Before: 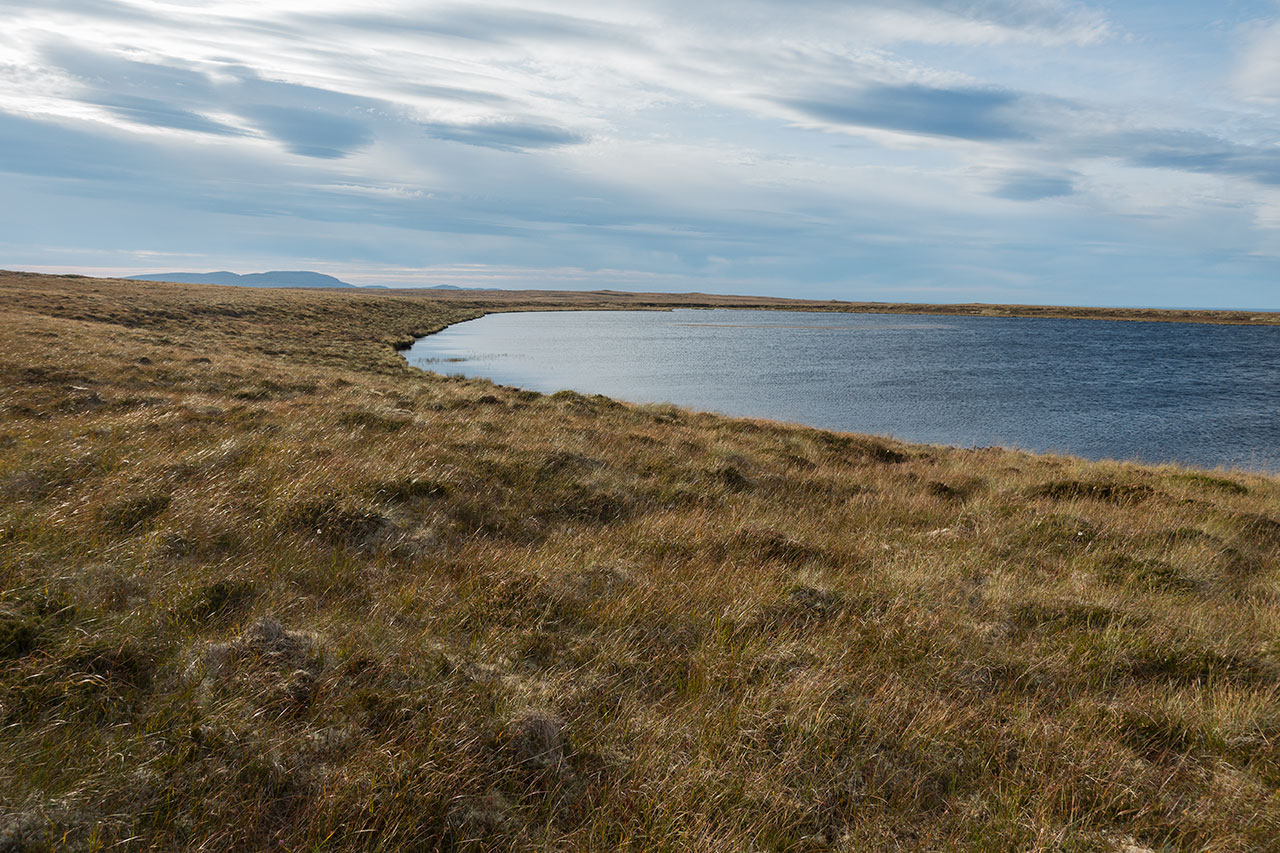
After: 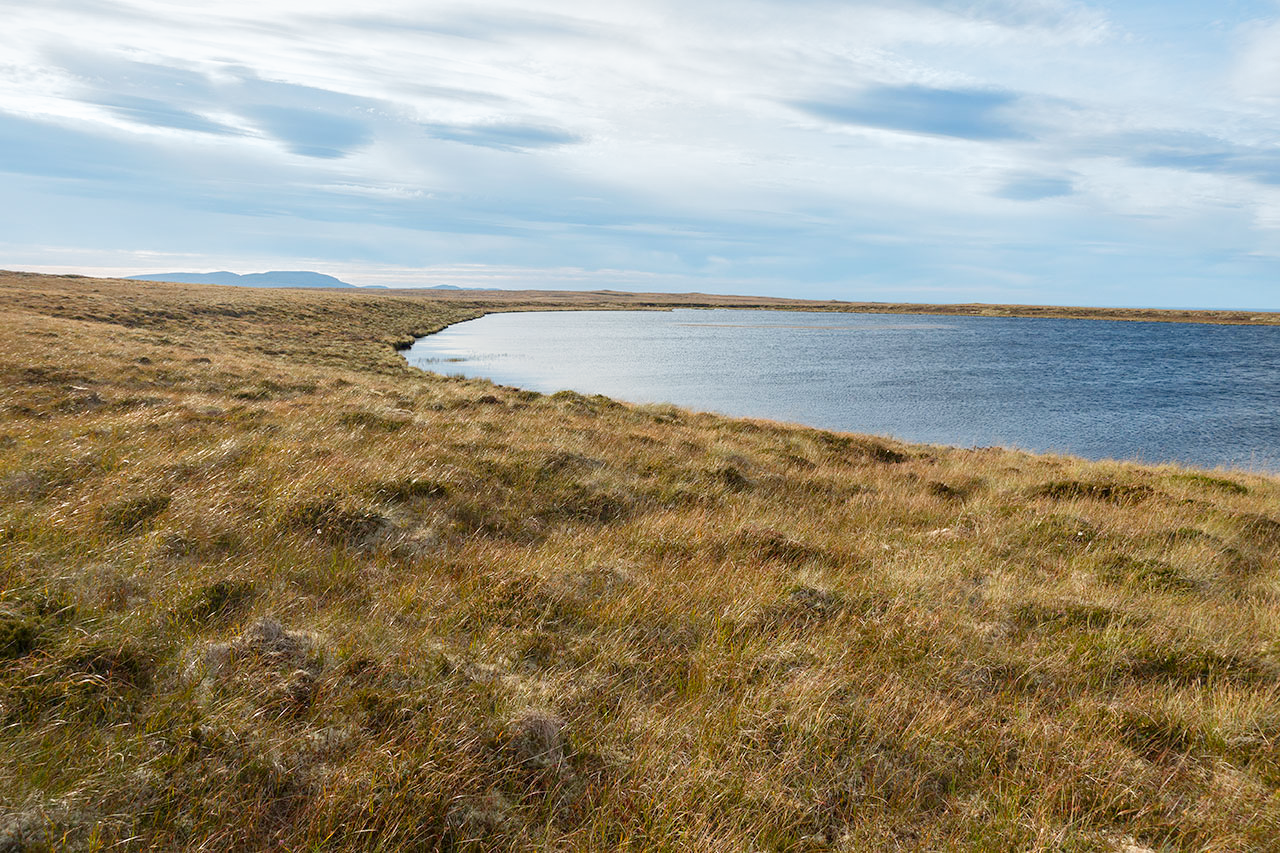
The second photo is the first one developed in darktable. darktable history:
filmic rgb: black relative exposure -16 EV, threshold -0.33 EV, transition 3.19 EV, structure ↔ texture 100%, target black luminance 0%, hardness 7.57, latitude 72.96%, contrast 0.908, highlights saturation mix 10%, shadows ↔ highlights balance -0.38%, add noise in highlights 0, preserve chrominance no, color science v4 (2020), iterations of high-quality reconstruction 10, enable highlight reconstruction true
exposure: black level correction -0.001, exposure 0.9 EV, compensate exposure bias true, compensate highlight preservation false
